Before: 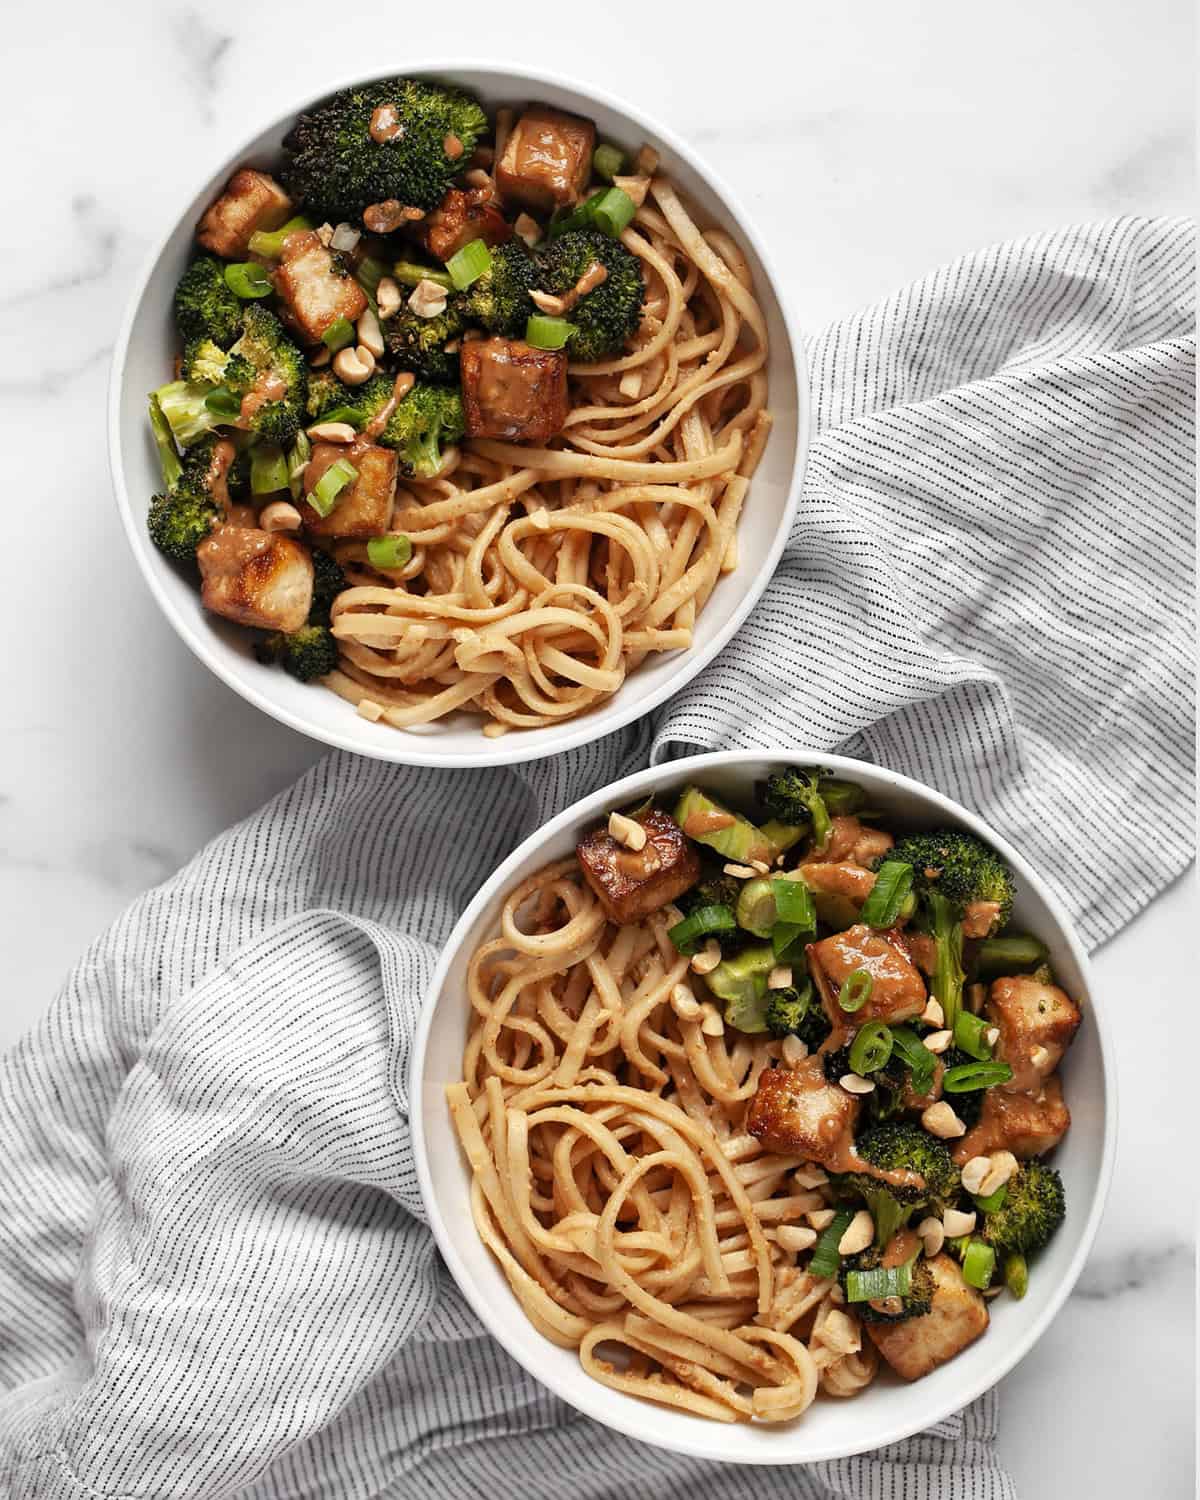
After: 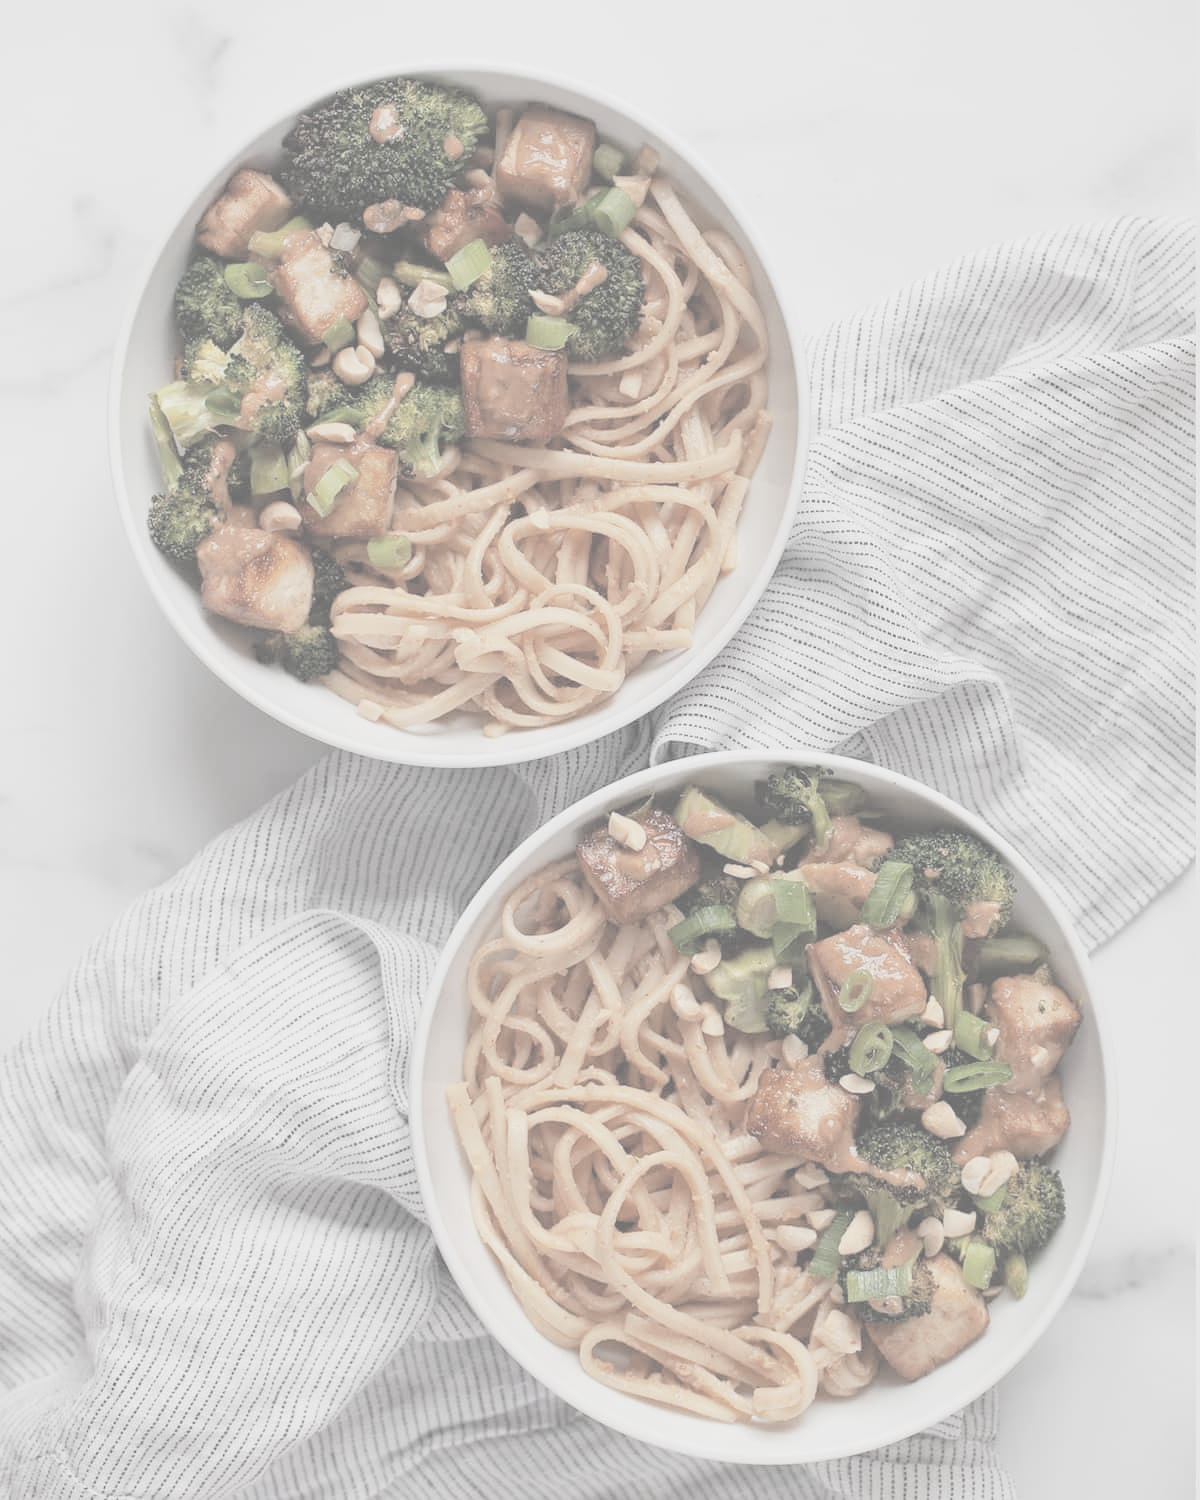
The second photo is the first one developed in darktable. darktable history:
contrast brightness saturation: contrast -0.303, brightness 0.742, saturation -0.771
